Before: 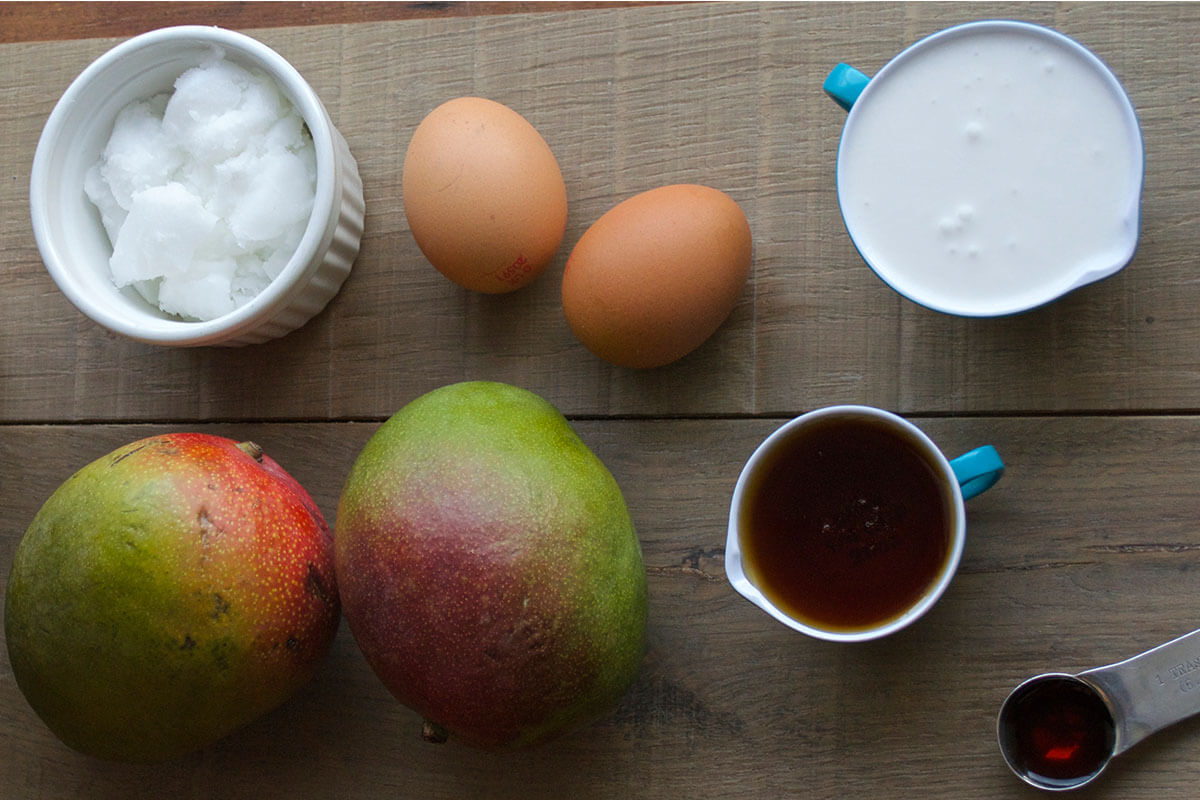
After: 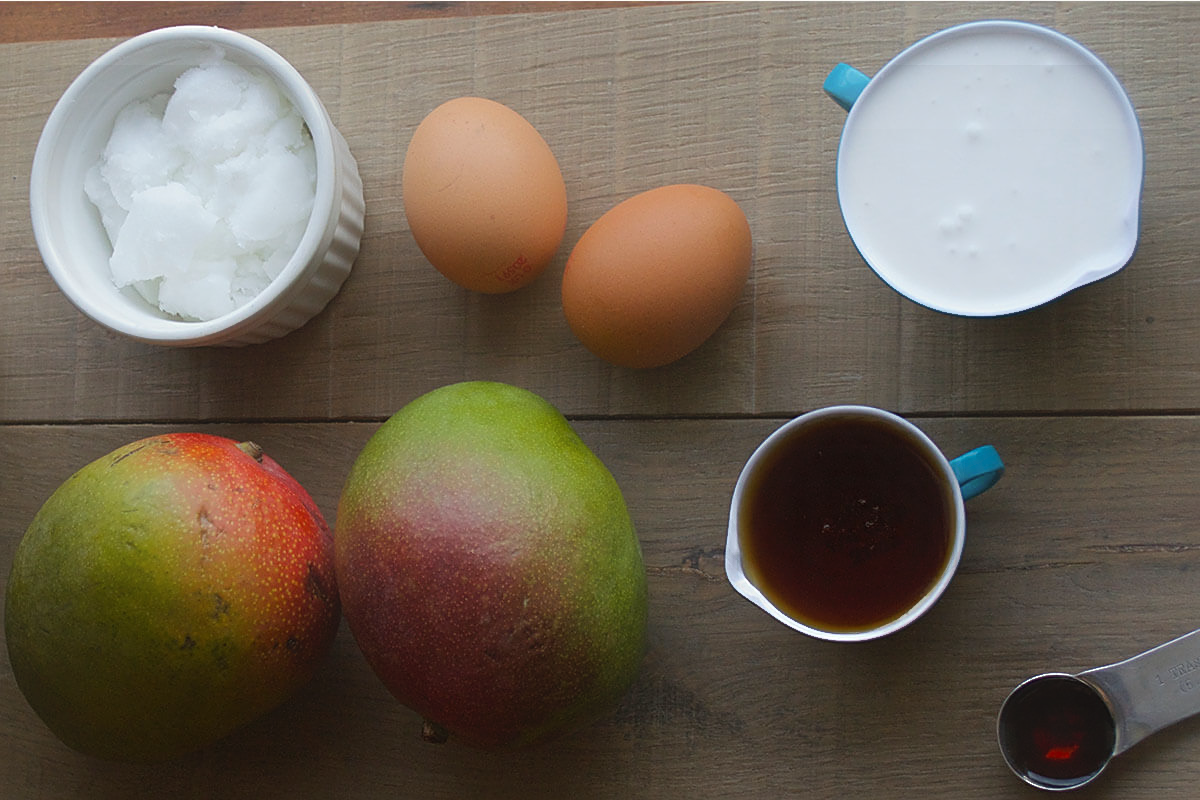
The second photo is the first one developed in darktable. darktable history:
contrast equalizer: y [[0.6 ×6], [0.55 ×6], [0 ×6], [0 ×6], [0 ×6]], mix -0.995
sharpen: on, module defaults
